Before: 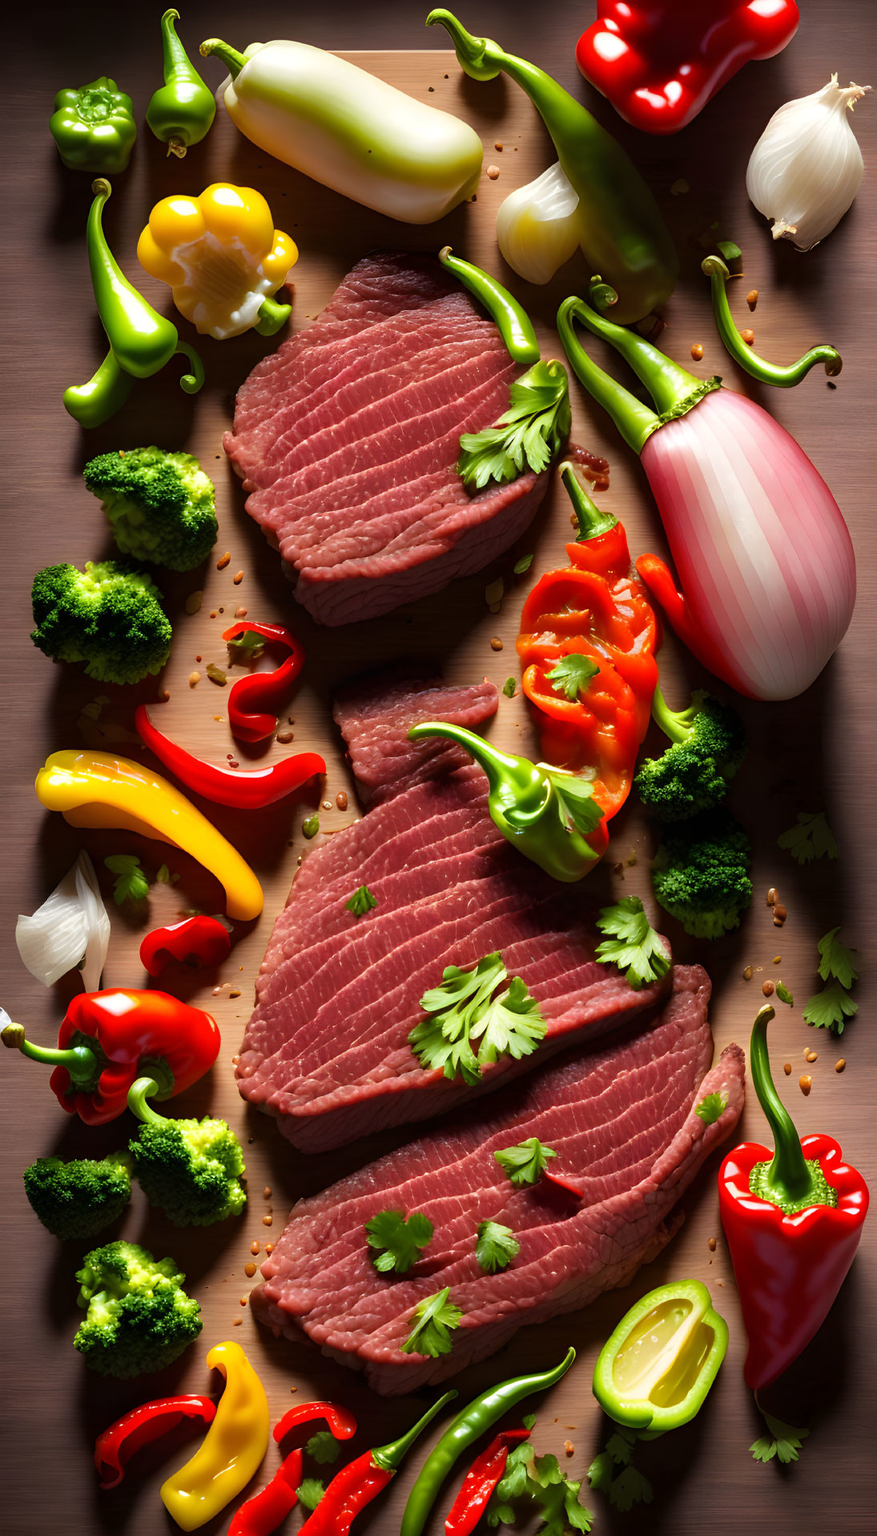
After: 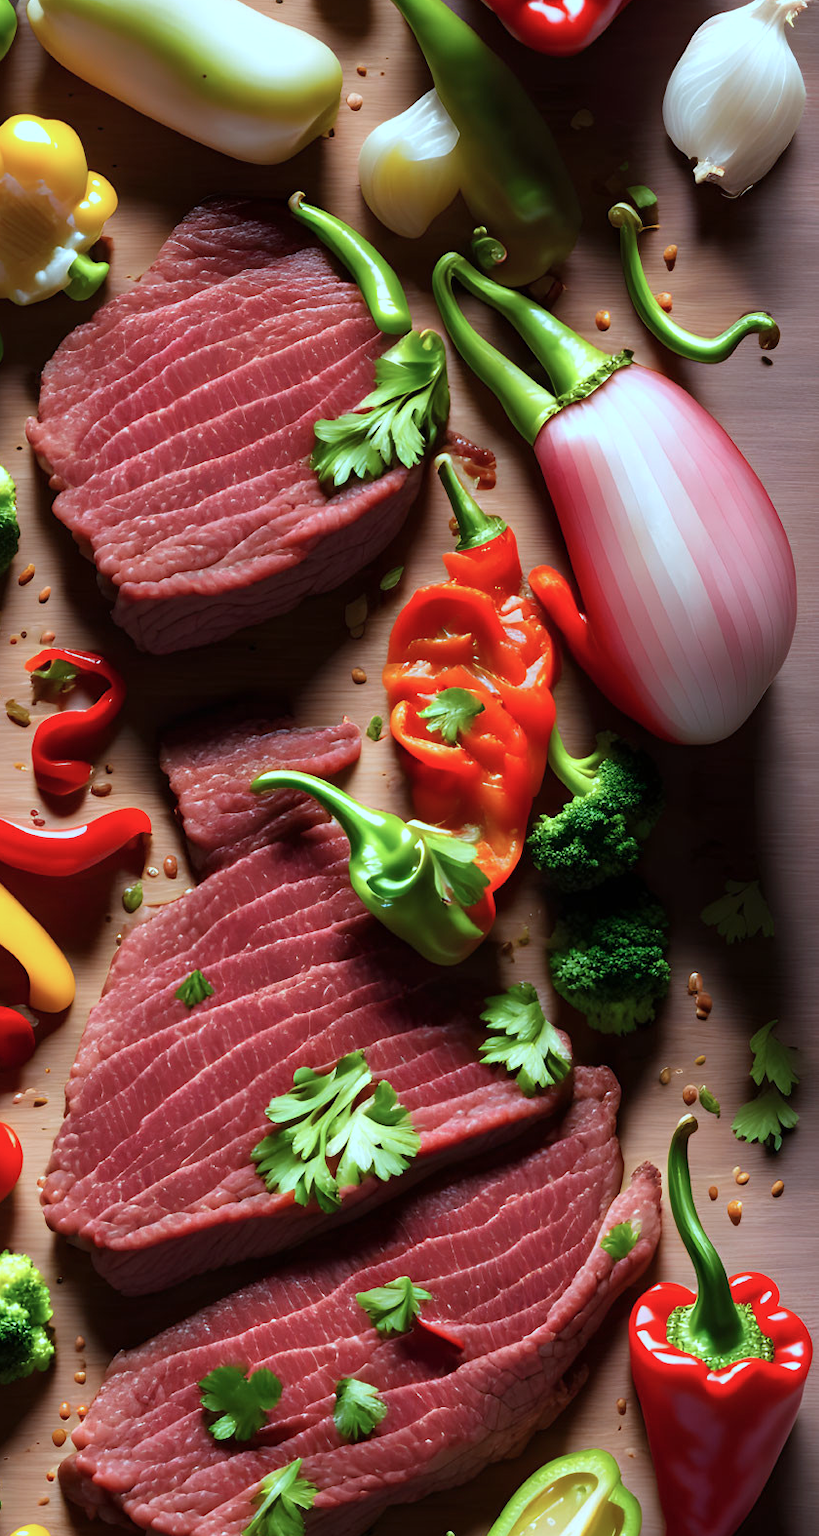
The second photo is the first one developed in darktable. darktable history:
color correction: highlights a* -9.73, highlights b* -21.22
crop: left 23.095%, top 5.827%, bottom 11.854%
